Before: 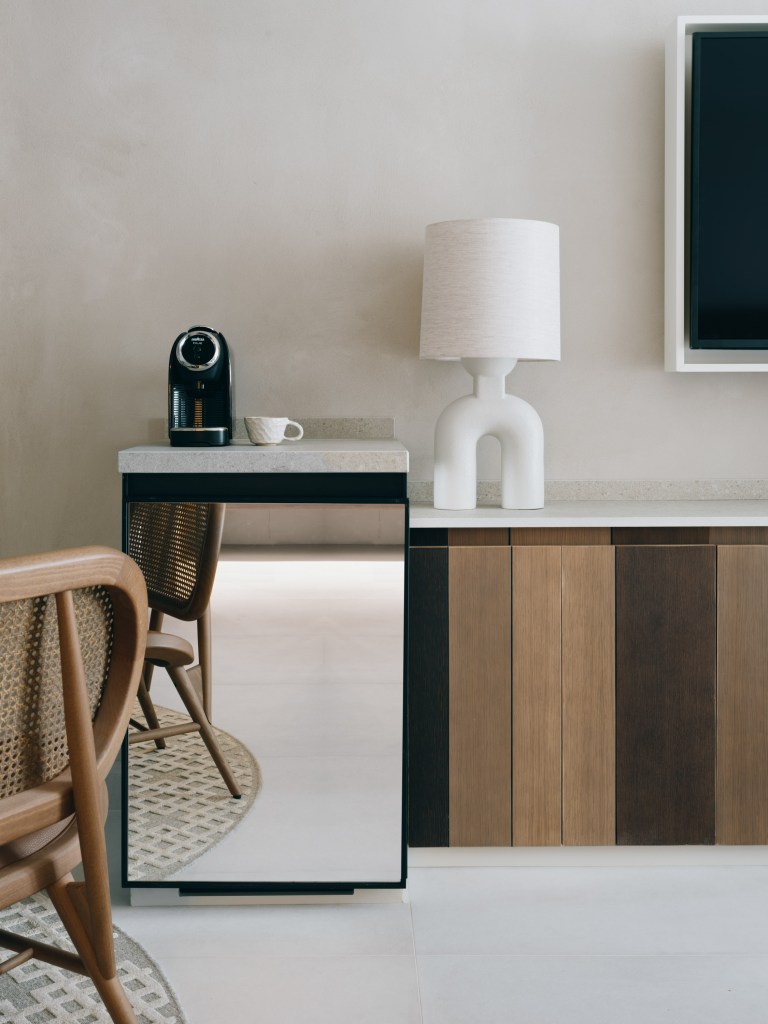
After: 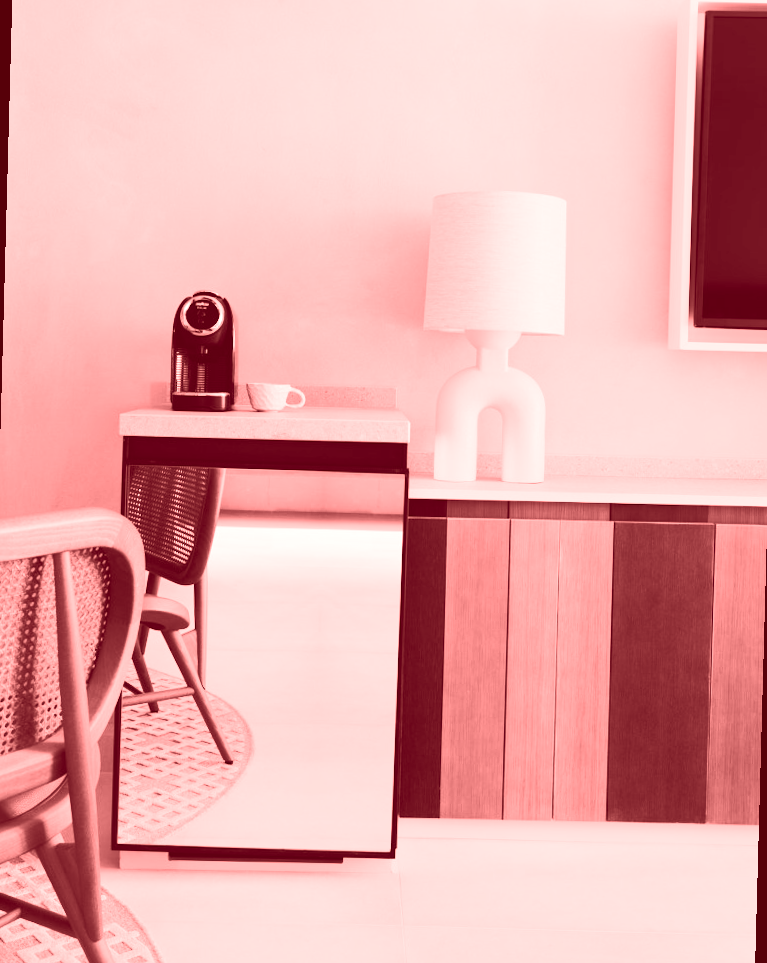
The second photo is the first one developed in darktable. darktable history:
colorize: saturation 60%, source mix 100%
rotate and perspective: rotation 1.57°, crop left 0.018, crop right 0.982, crop top 0.039, crop bottom 0.961
rgb curve: curves: ch0 [(0, 0) (0.284, 0.292) (0.505, 0.644) (1, 1)]; ch1 [(0, 0) (0.284, 0.292) (0.505, 0.644) (1, 1)]; ch2 [(0, 0) (0.284, 0.292) (0.505, 0.644) (1, 1)], compensate middle gray true
